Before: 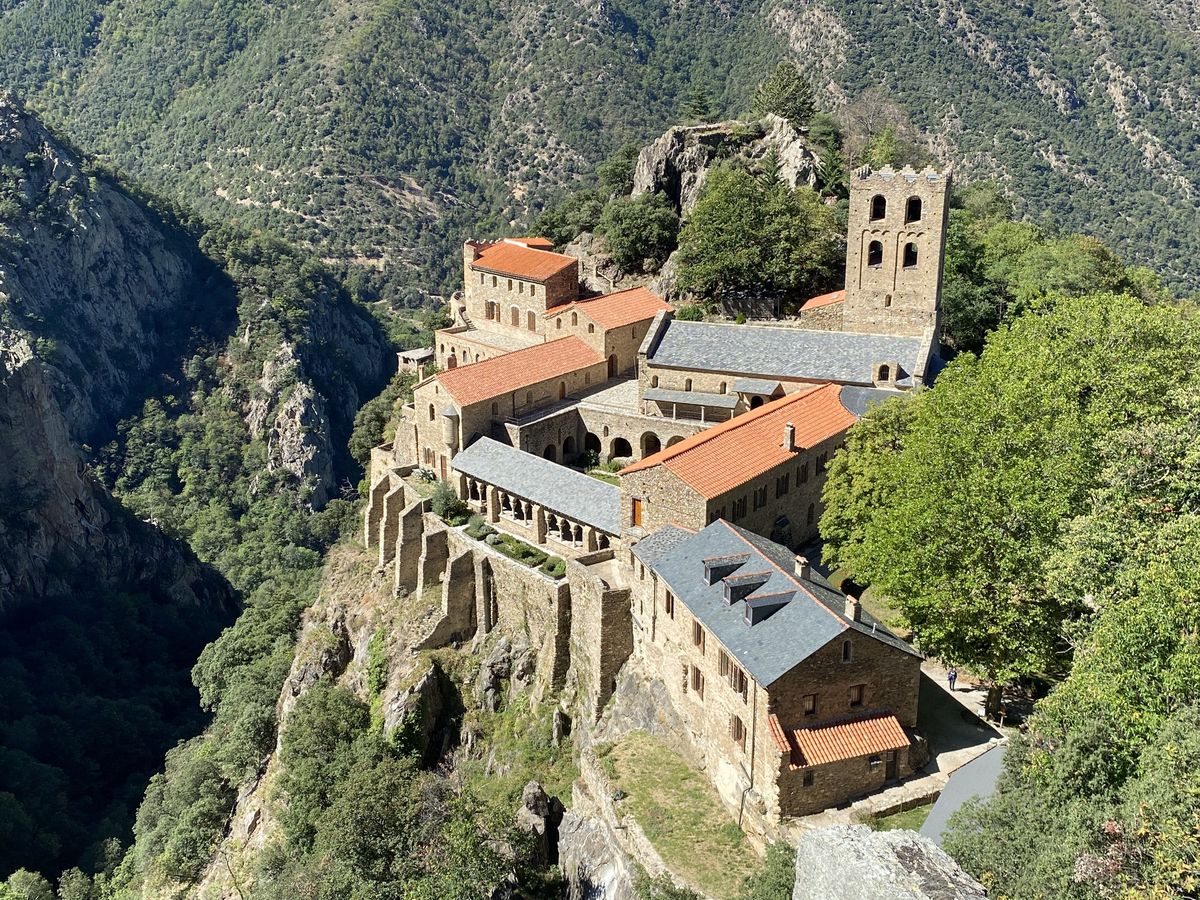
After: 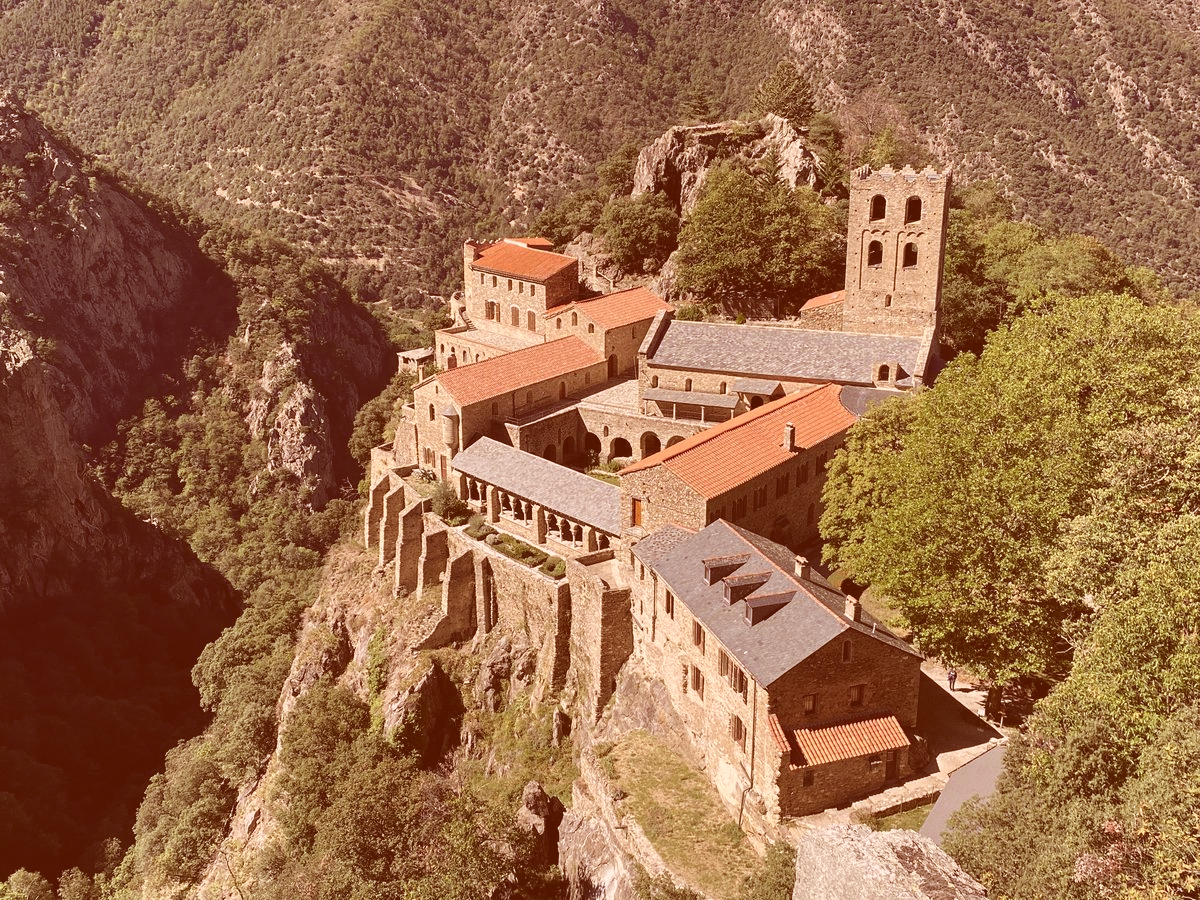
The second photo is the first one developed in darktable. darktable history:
color correction: highlights a* 9.03, highlights b* 8.71, shadows a* 40, shadows b* 40, saturation 0.8
exposure: black level correction -0.025, exposure -0.117 EV, compensate highlight preservation false
